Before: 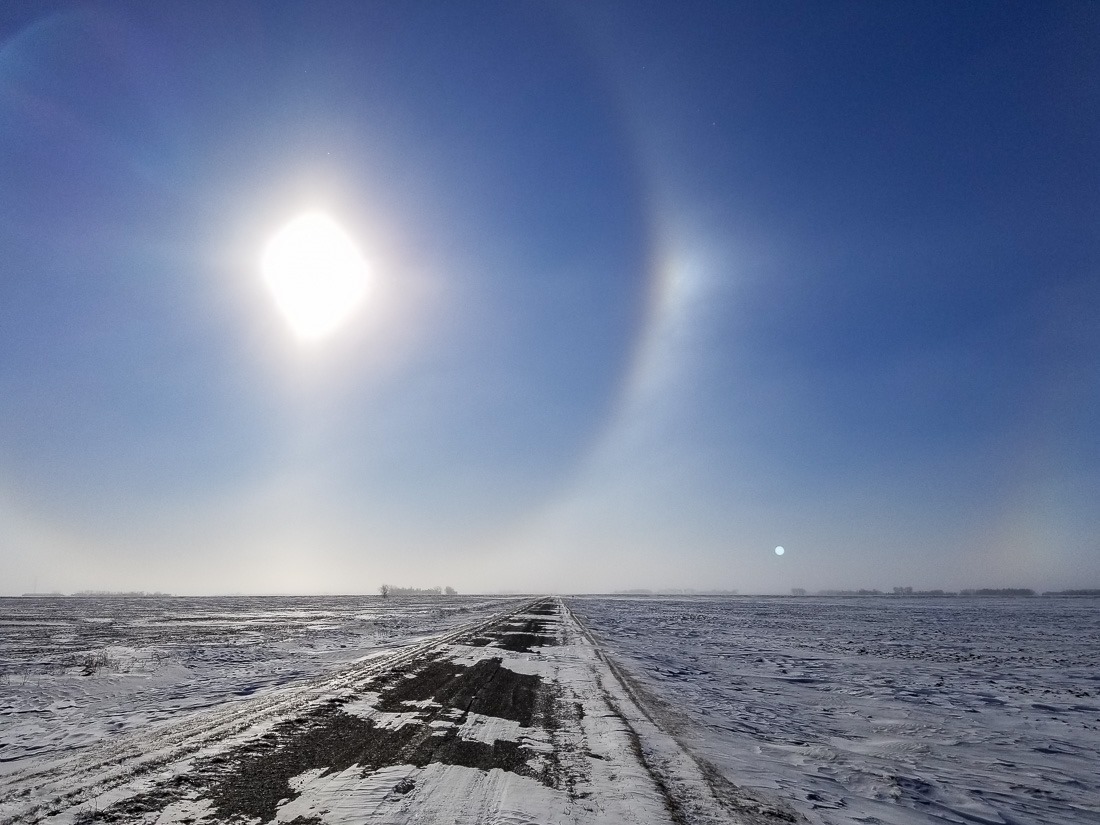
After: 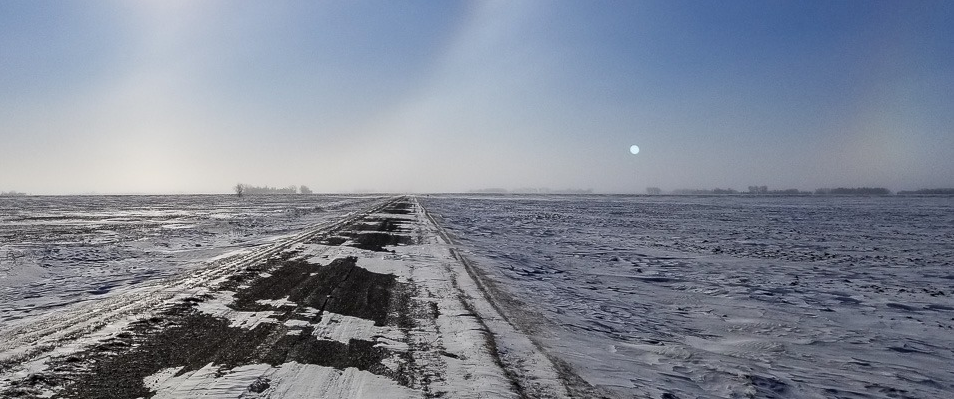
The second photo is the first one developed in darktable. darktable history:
crop and rotate: left 13.255%, top 48.699%, bottom 2.885%
